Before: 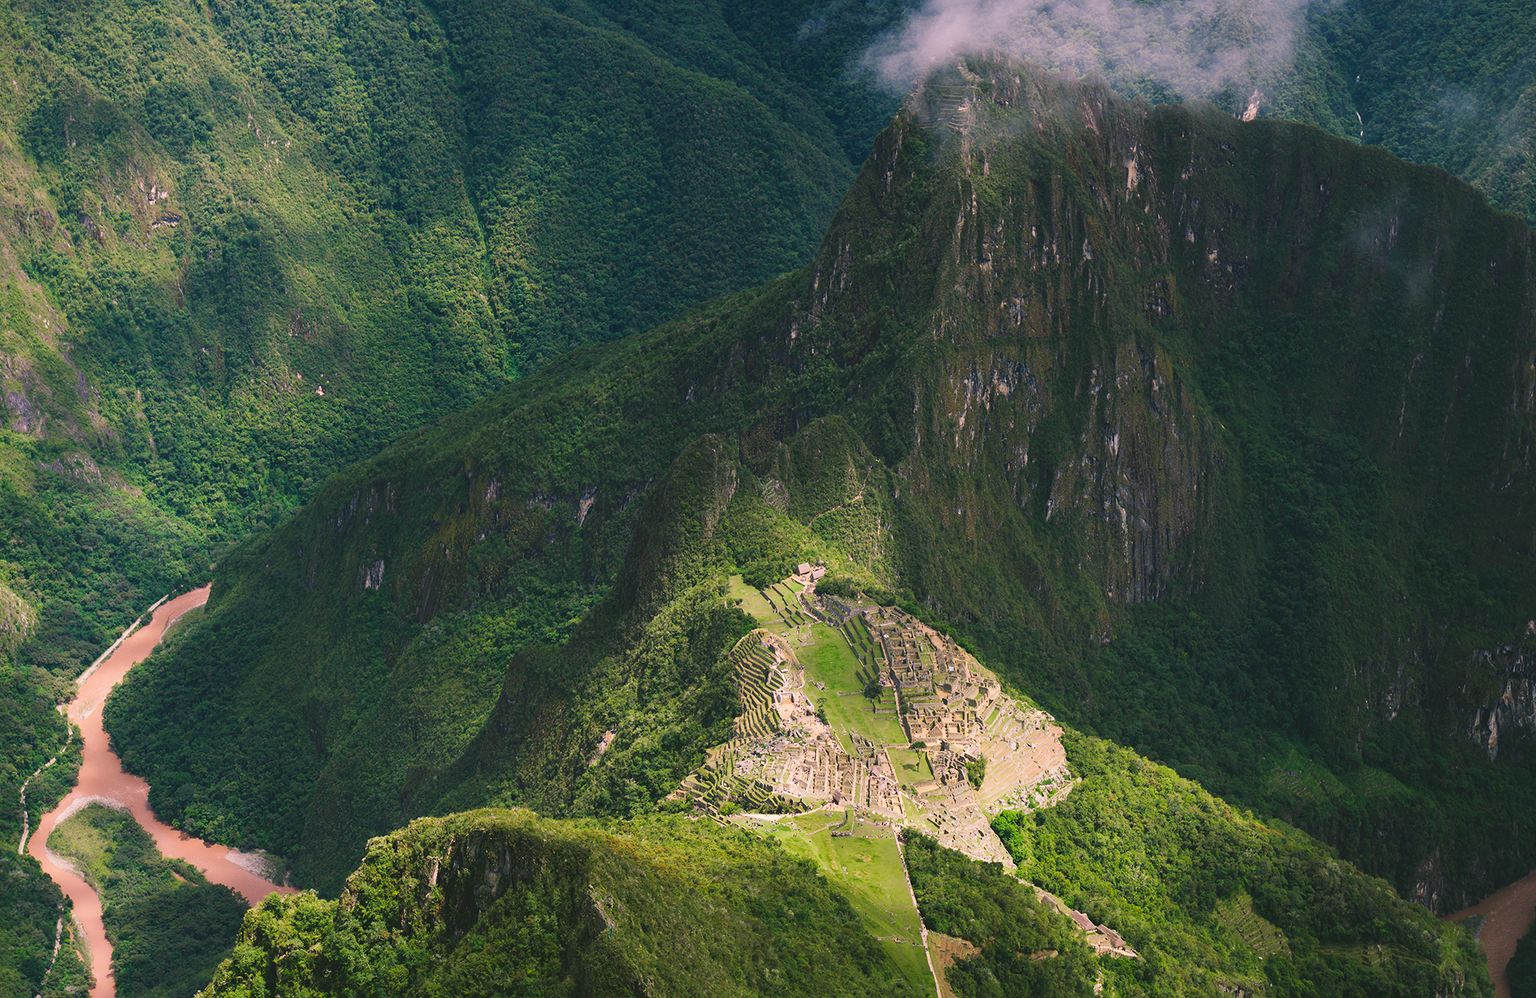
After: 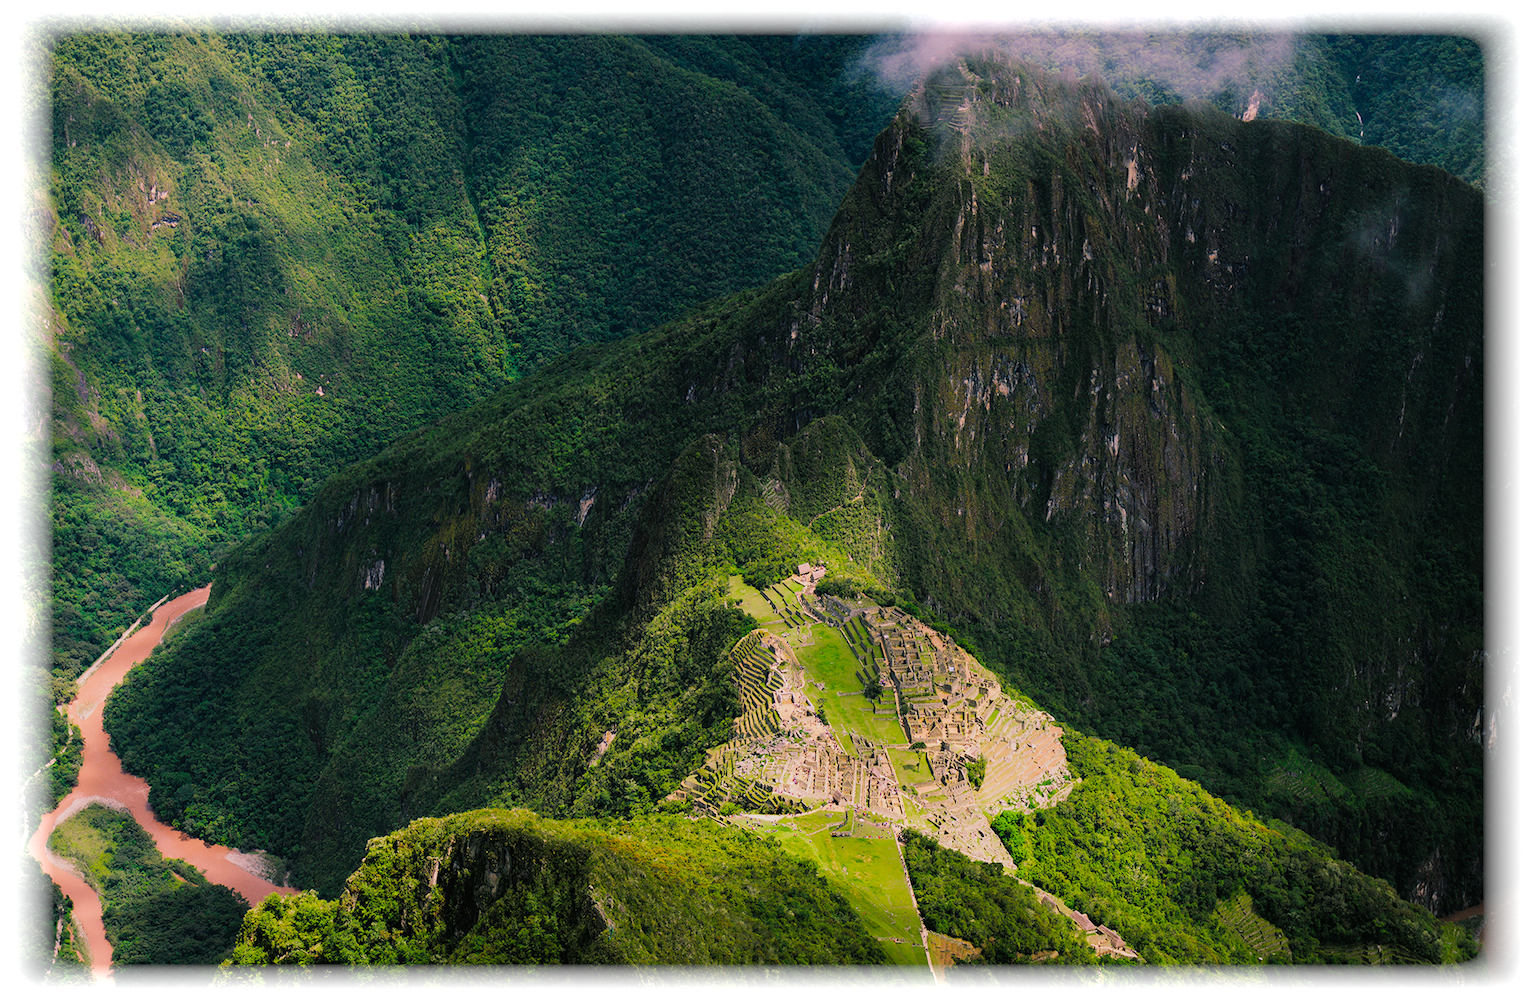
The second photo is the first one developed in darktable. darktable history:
filmic rgb: black relative exposure -7.75 EV, white relative exposure 4.4 EV, threshold 3 EV, target black luminance 0%, hardness 3.76, latitude 50.51%, contrast 1.074, highlights saturation mix 10%, shadows ↔ highlights balance -0.22%, color science v4 (2020), enable highlight reconstruction true
vignetting: fall-off start 93%, fall-off radius 5%, brightness 1, saturation -0.49, automatic ratio true, width/height ratio 1.332, shape 0.04, unbound false
